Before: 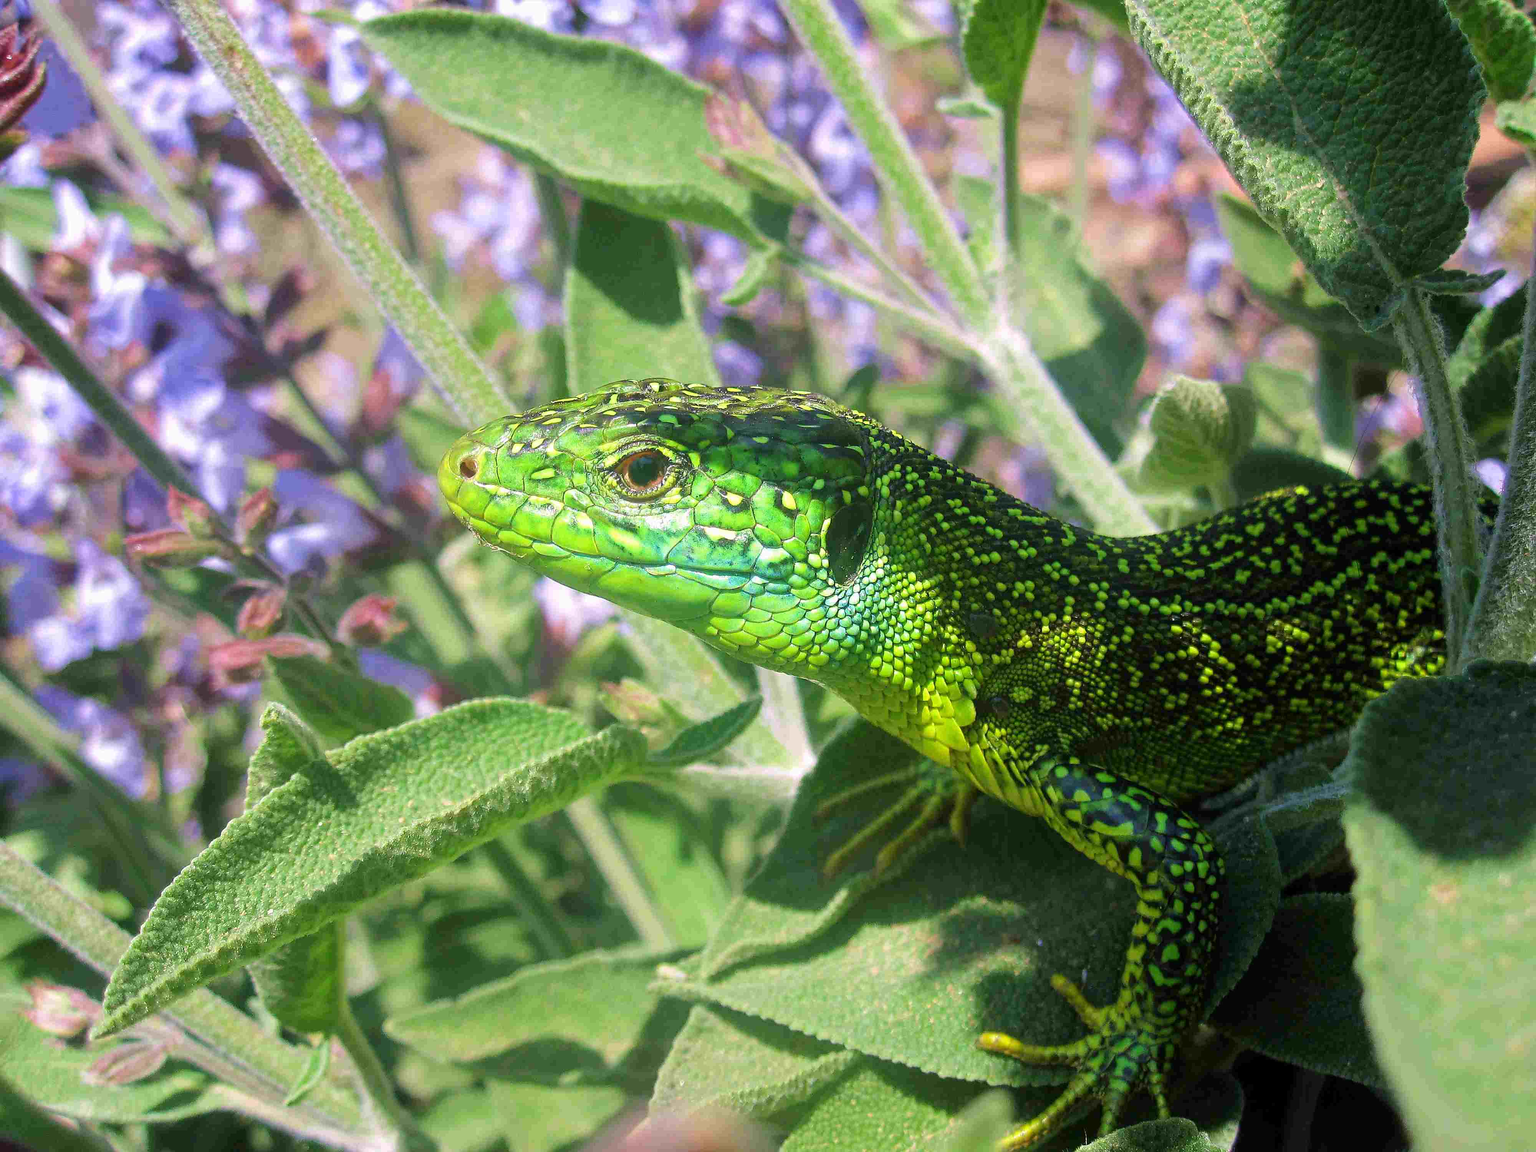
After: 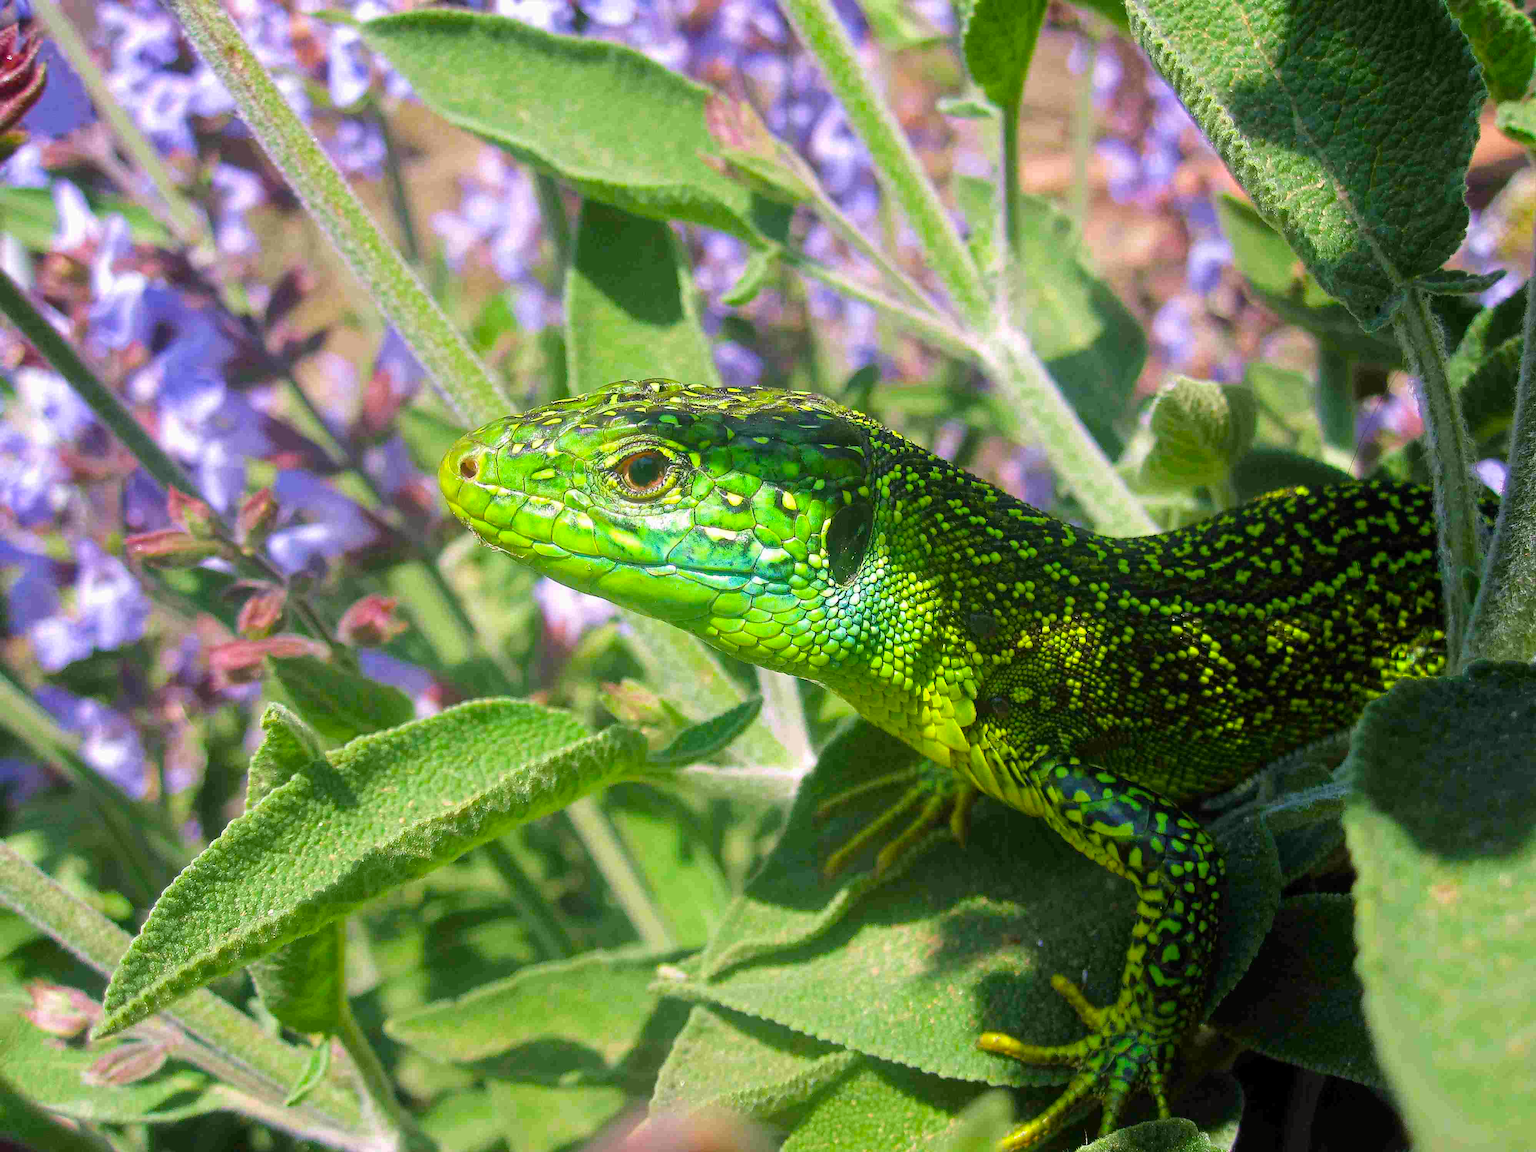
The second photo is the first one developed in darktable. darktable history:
color balance rgb: power › chroma 0.233%, power › hue 61.42°, perceptual saturation grading › global saturation 19.229%, global vibrance 14.406%
